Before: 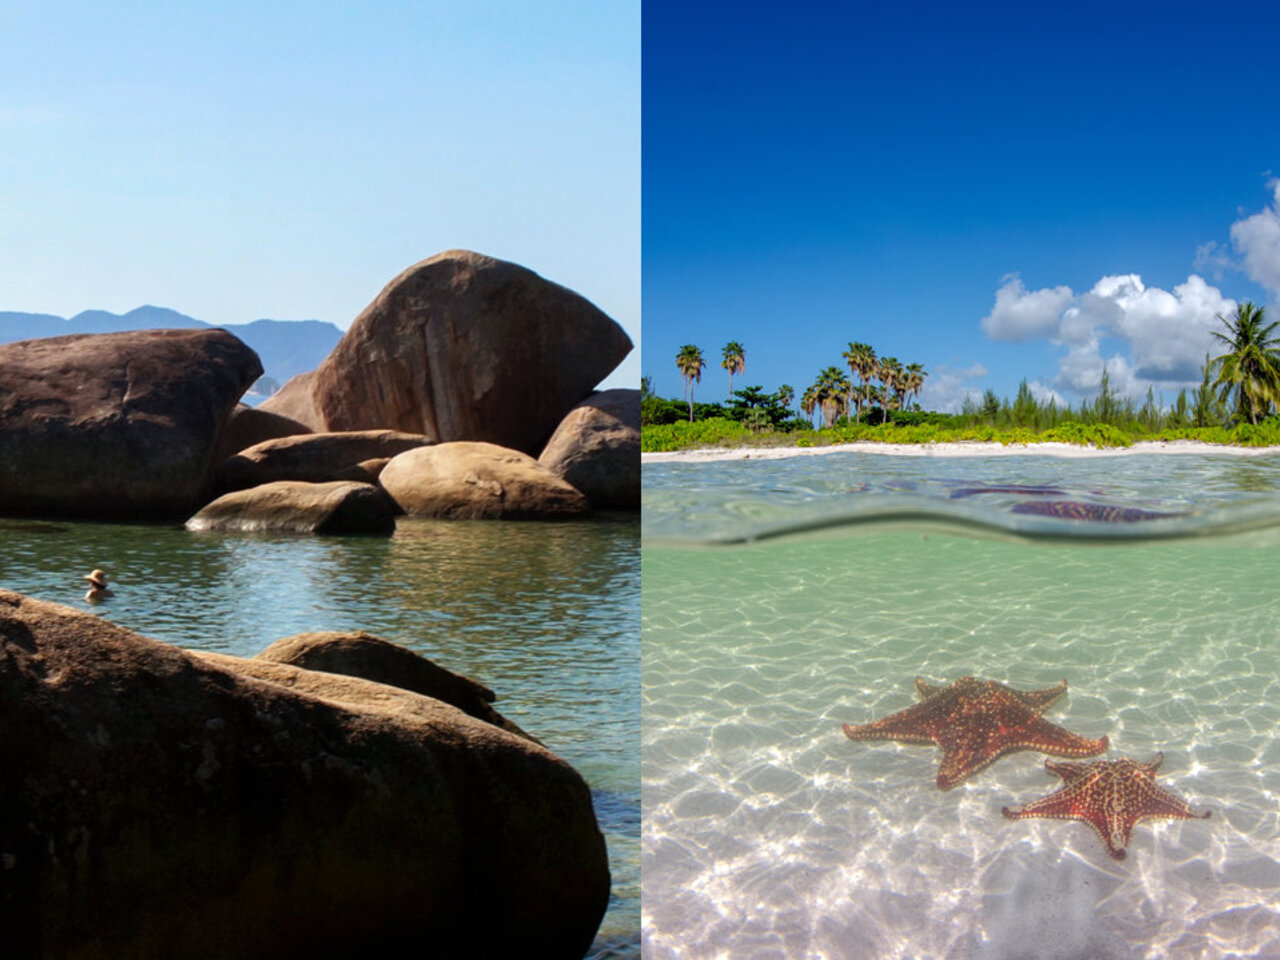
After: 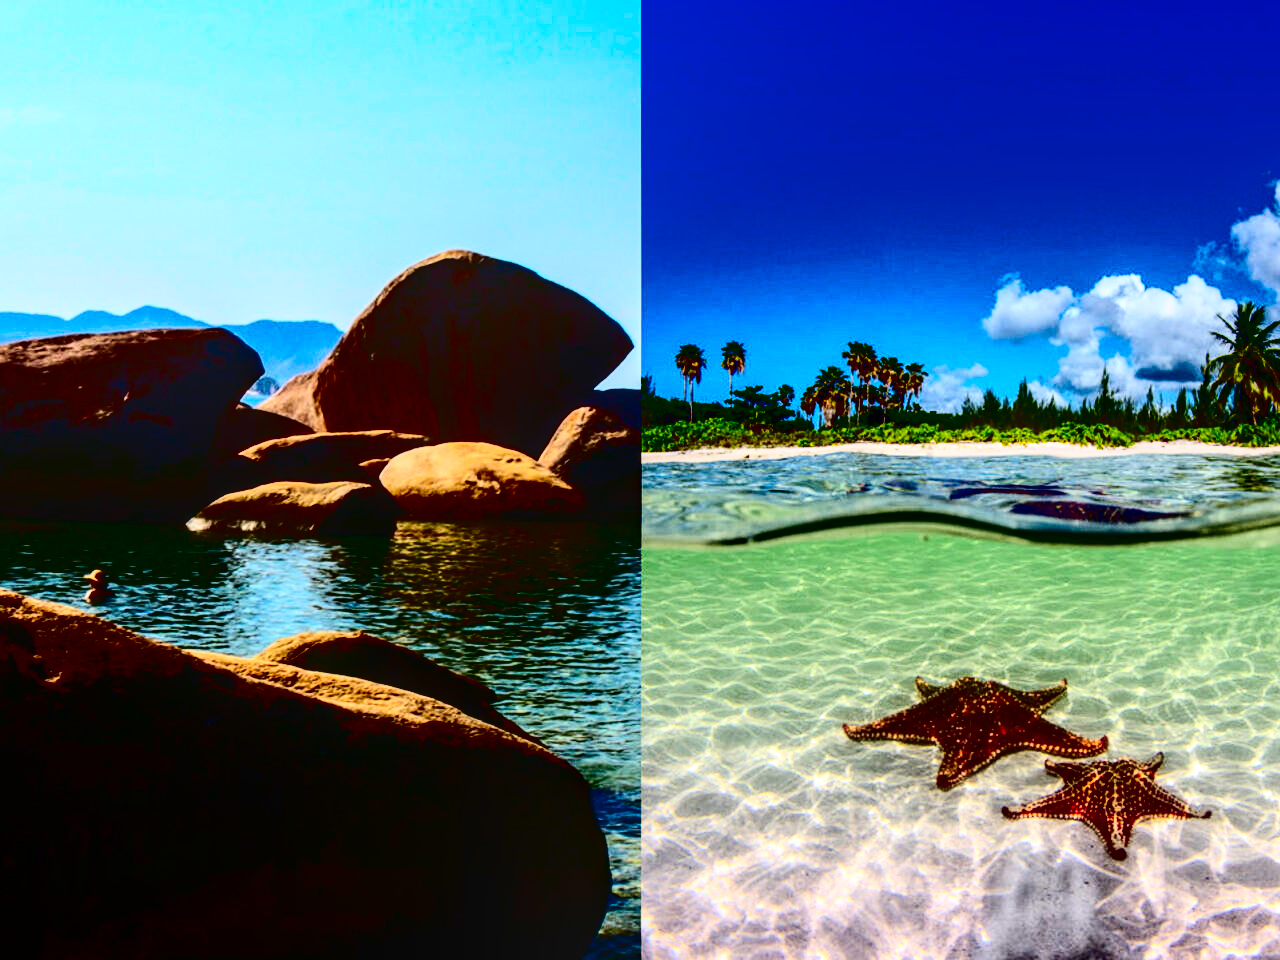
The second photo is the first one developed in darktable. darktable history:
contrast brightness saturation: contrast 0.77, brightness -1, saturation 1
local contrast: on, module defaults
exposure: black level correction 0.009, exposure 0.119 EV, compensate highlight preservation false
